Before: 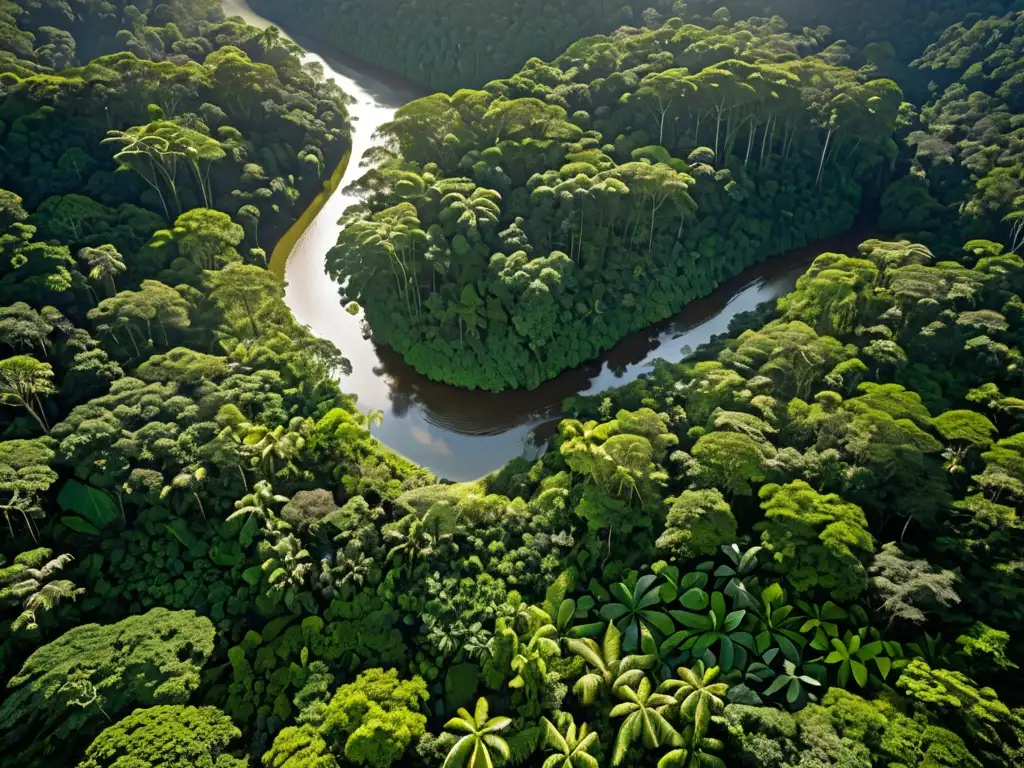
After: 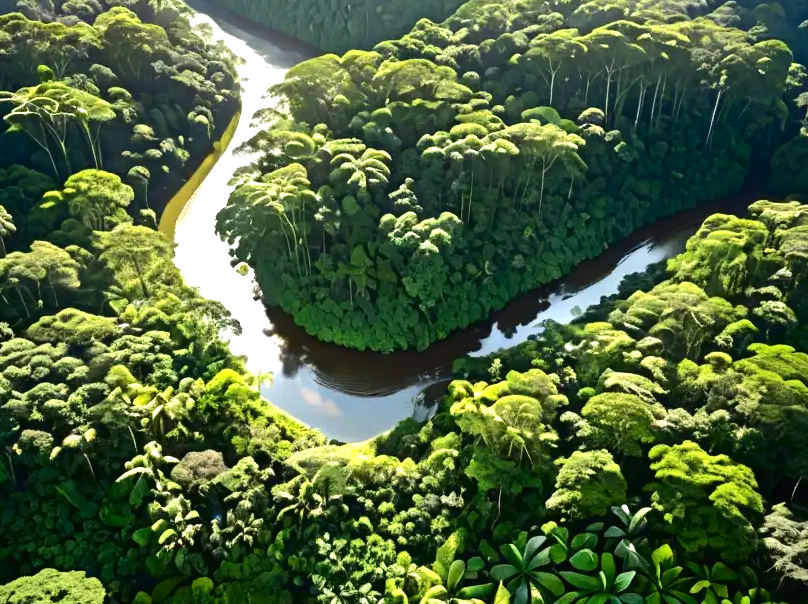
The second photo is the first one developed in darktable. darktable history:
crop and rotate: left 10.781%, top 5.129%, right 10.306%, bottom 16.173%
tone curve: curves: ch0 [(0, 0) (0.003, 0.003) (0.011, 0.009) (0.025, 0.018) (0.044, 0.028) (0.069, 0.038) (0.1, 0.049) (0.136, 0.062) (0.177, 0.089) (0.224, 0.123) (0.277, 0.165) (0.335, 0.223) (0.399, 0.293) (0.468, 0.385) (0.543, 0.497) (0.623, 0.613) (0.709, 0.716) (0.801, 0.802) (0.898, 0.887) (1, 1)], color space Lab, independent channels, preserve colors none
exposure: black level correction 0, exposure 1.104 EV, compensate highlight preservation false
